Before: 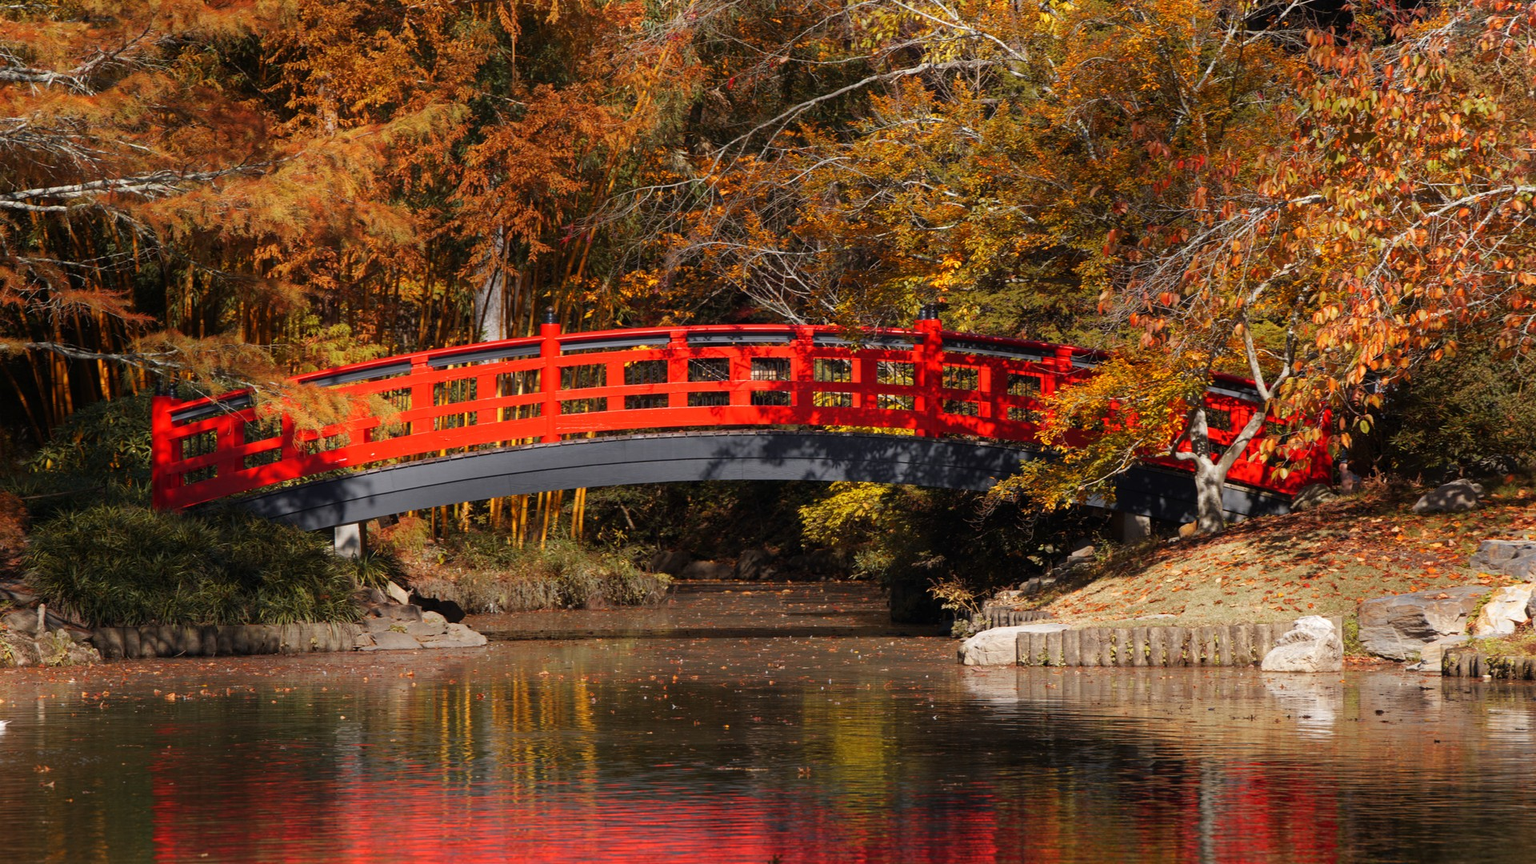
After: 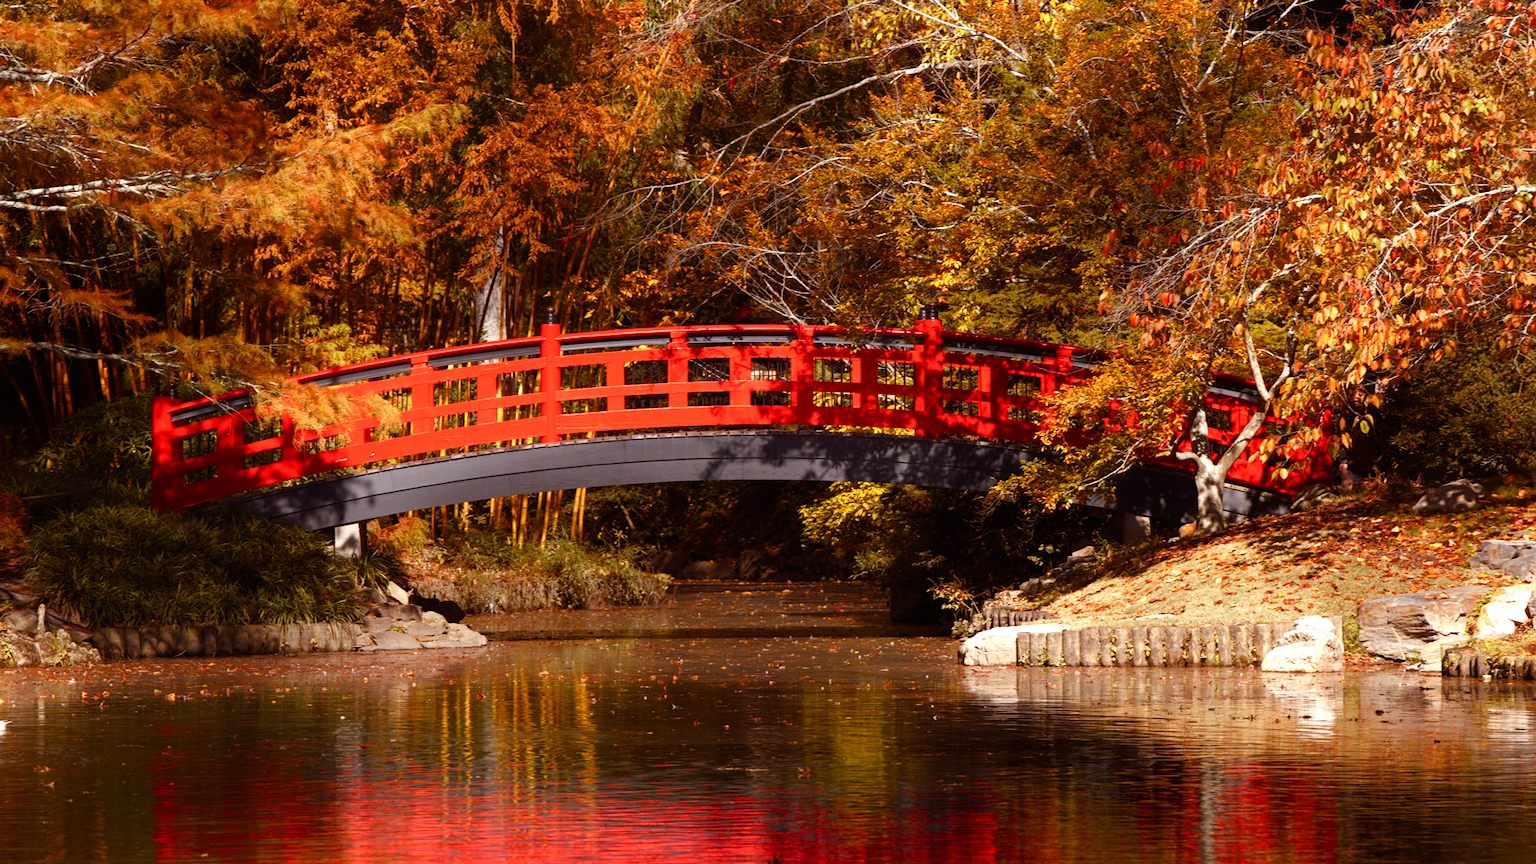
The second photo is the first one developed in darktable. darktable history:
color balance rgb: shadows lift › chroma 2.022%, shadows lift › hue 51.32°, power › chroma 1.535%, power › hue 28.89°, highlights gain › chroma 0.165%, highlights gain › hue 330.16°, perceptual saturation grading › global saturation 0.68%, perceptual saturation grading › highlights -15.2%, perceptual saturation grading › shadows 25.526%, global vibrance 24.315%
tone equalizer: -8 EV -0.772 EV, -7 EV -0.675 EV, -6 EV -0.616 EV, -5 EV -0.365 EV, -3 EV 0.378 EV, -2 EV 0.6 EV, -1 EV 0.688 EV, +0 EV 0.754 EV, edges refinement/feathering 500, mask exposure compensation -1.57 EV, preserve details guided filter
